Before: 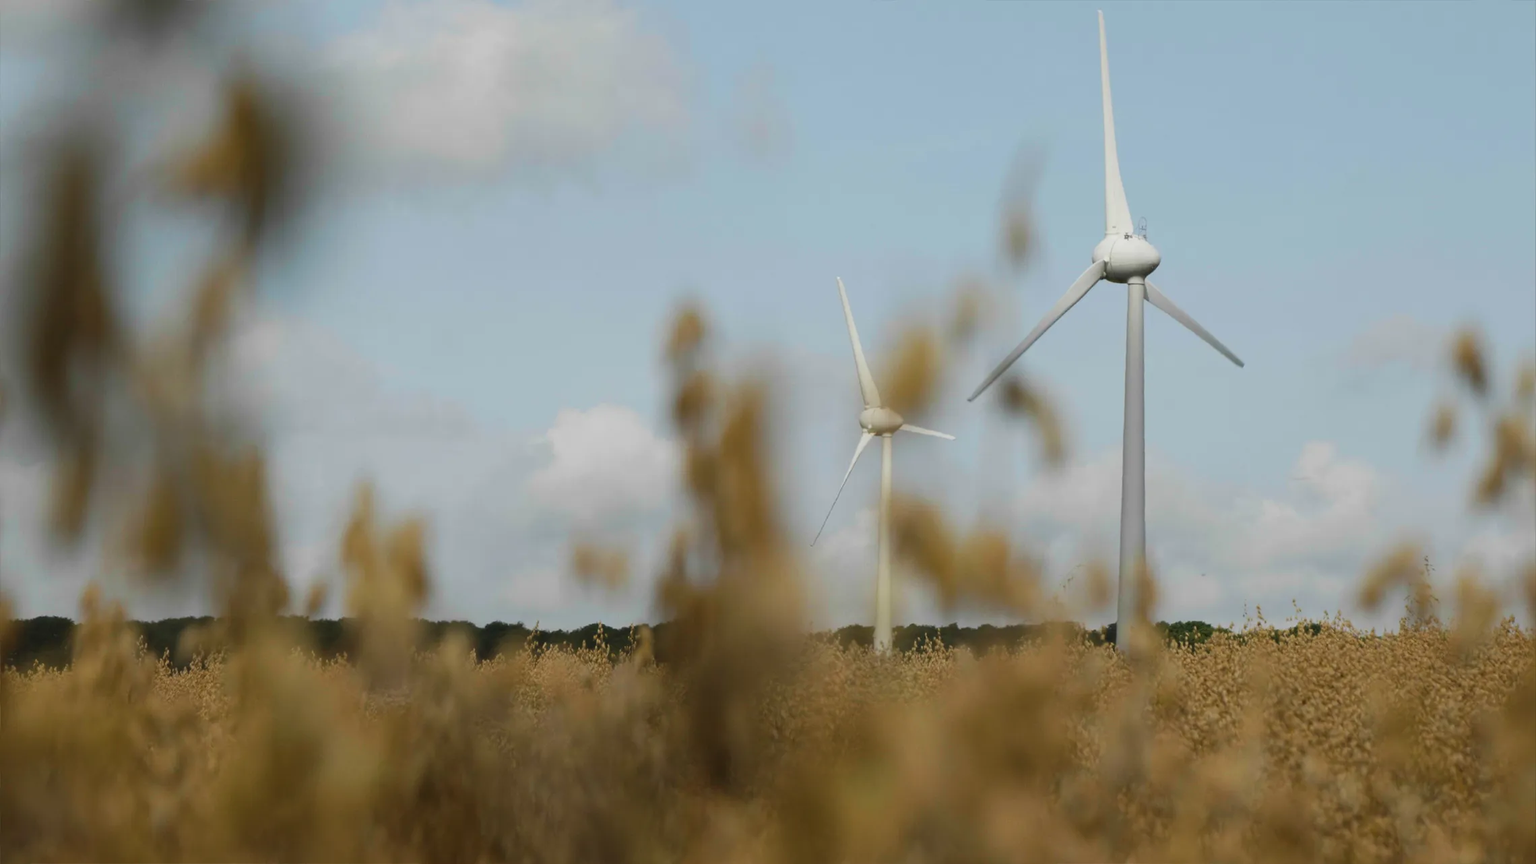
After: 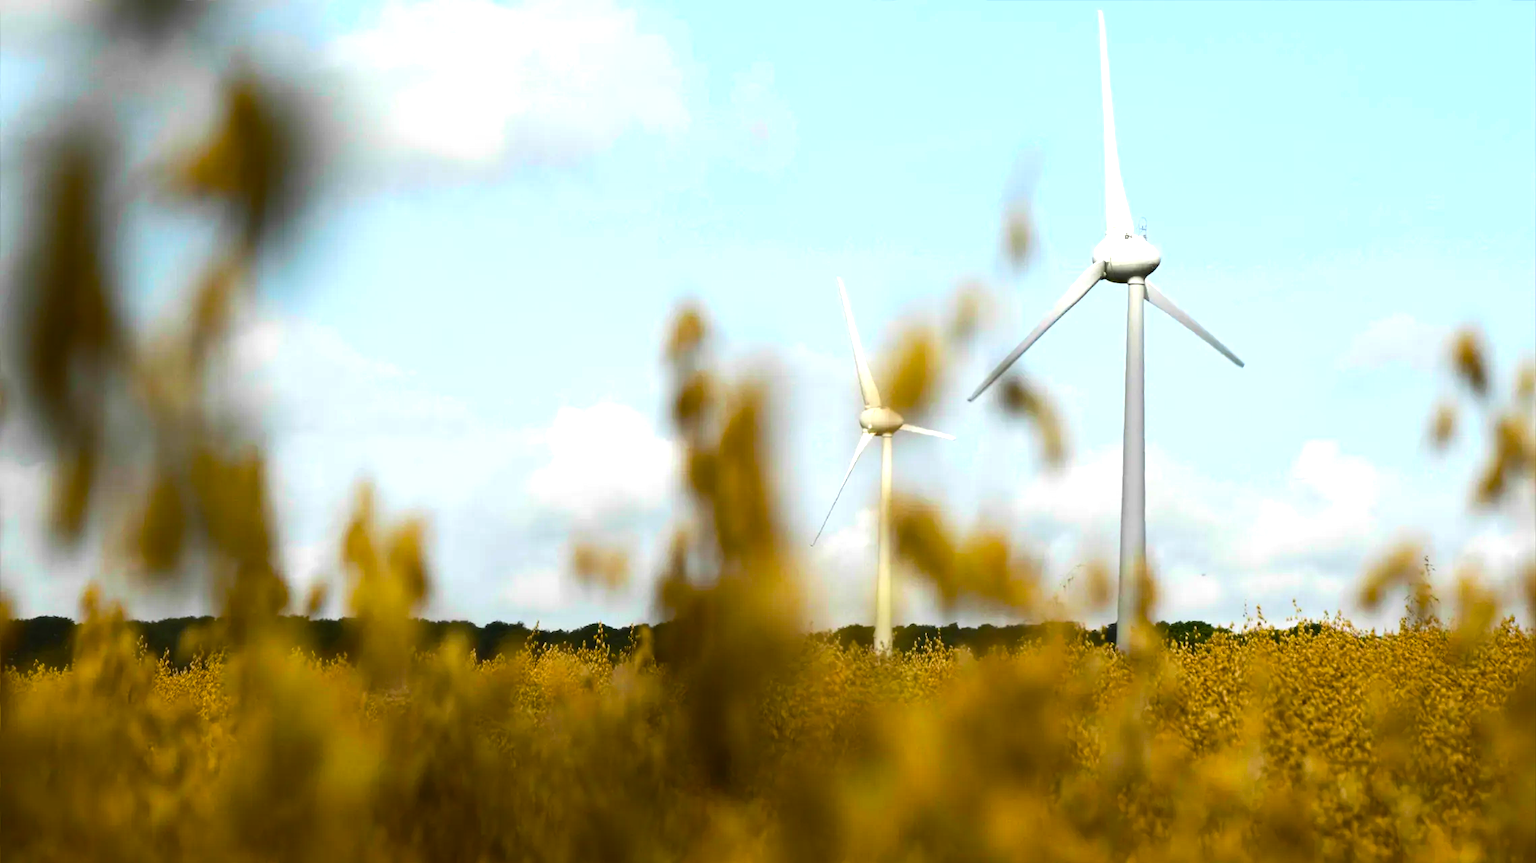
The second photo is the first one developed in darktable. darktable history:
exposure: exposure 0.3 EV, compensate highlight preservation false
color balance rgb: linear chroma grading › global chroma 9%, perceptual saturation grading › global saturation 36%, perceptual saturation grading › shadows 35%, perceptual brilliance grading › global brilliance 15%, perceptual brilliance grading › shadows -35%, global vibrance 15%
tone equalizer: -8 EV -0.417 EV, -7 EV -0.389 EV, -6 EV -0.333 EV, -5 EV -0.222 EV, -3 EV 0.222 EV, -2 EV 0.333 EV, -1 EV 0.389 EV, +0 EV 0.417 EV, edges refinement/feathering 500, mask exposure compensation -1.57 EV, preserve details no
